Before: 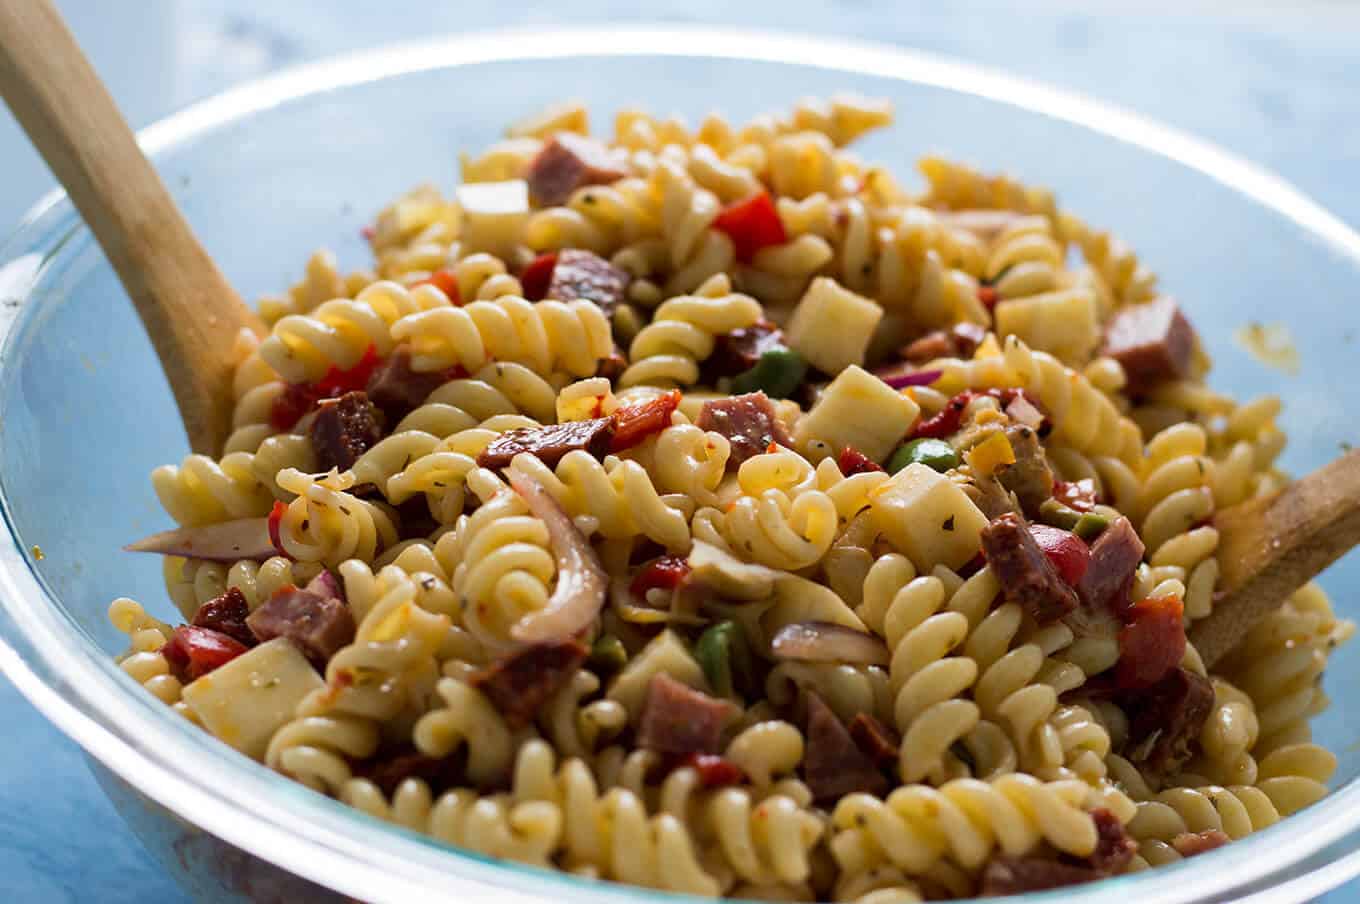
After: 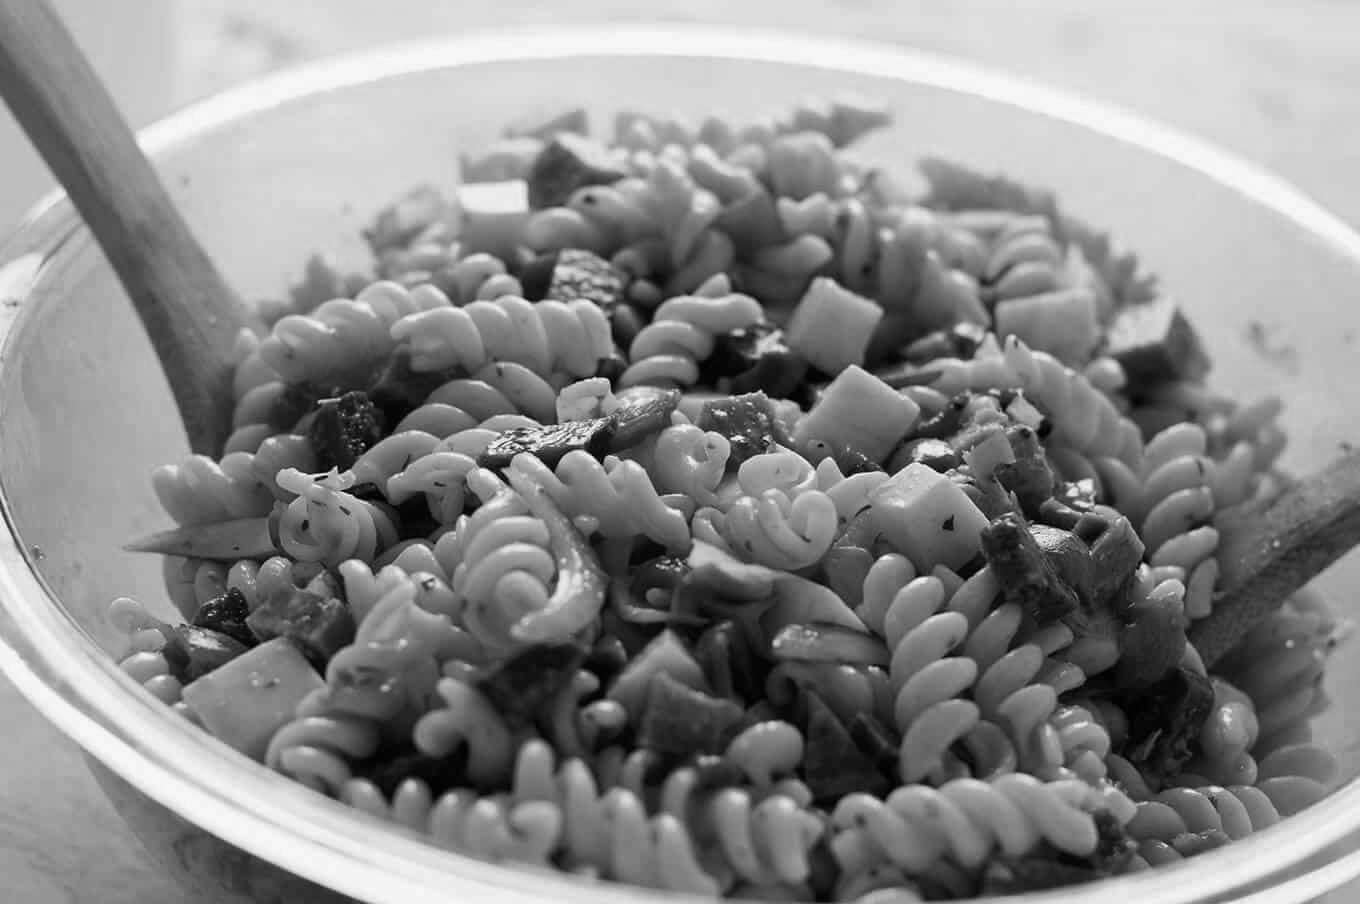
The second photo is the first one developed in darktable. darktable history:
color calibration: output gray [0.25, 0.35, 0.4, 0], gray › normalize channels true, illuminant same as pipeline (D50), adaptation XYZ, x 0.346, y 0.357, temperature 5016.86 K, gamut compression 0.003
